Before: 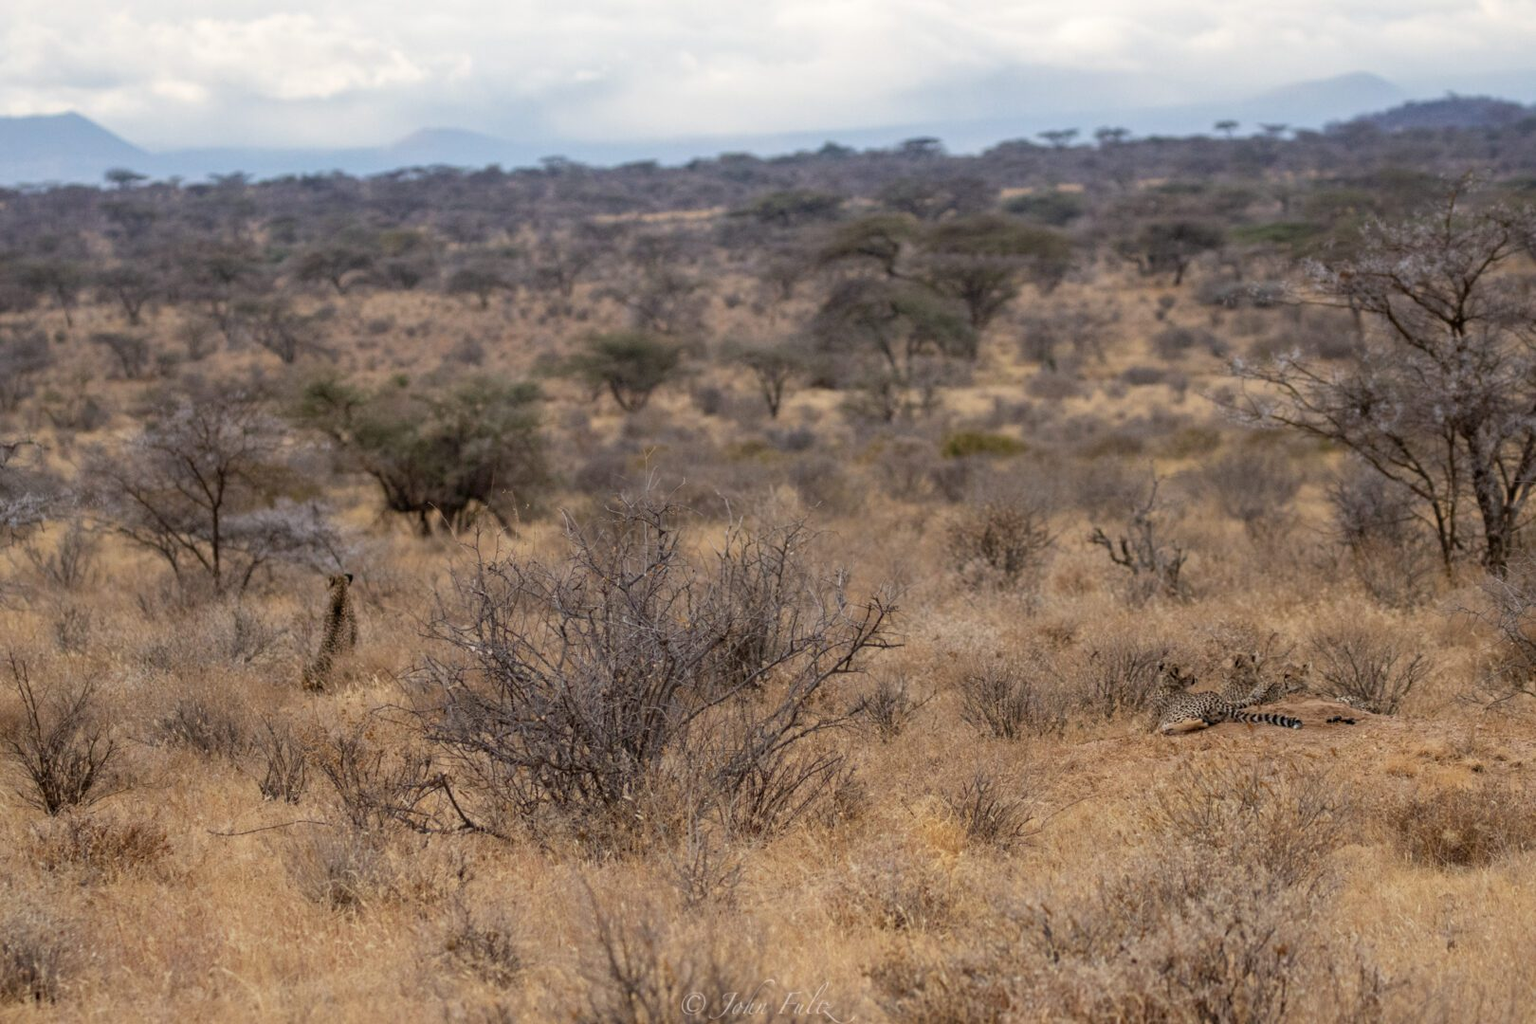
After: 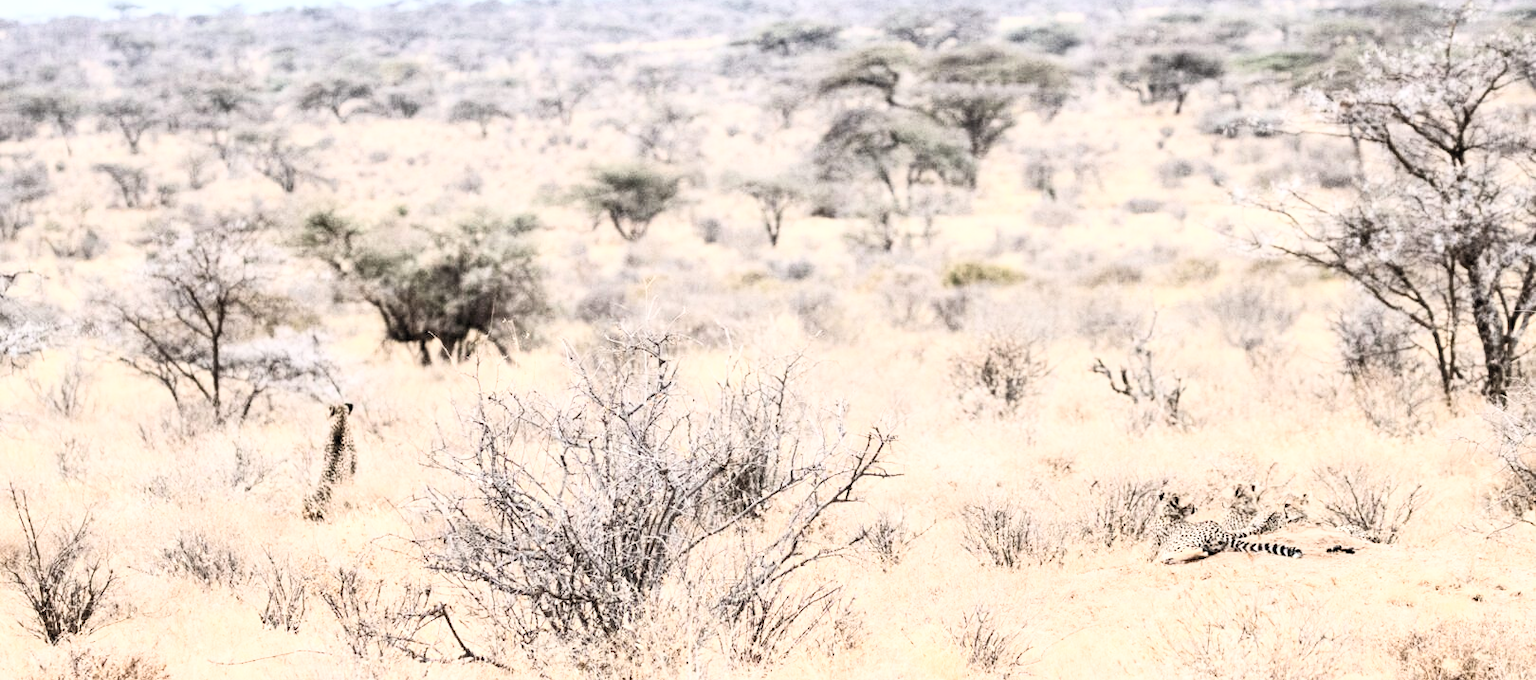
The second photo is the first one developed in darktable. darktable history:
contrast brightness saturation: contrast 0.57, brightness 0.57, saturation -0.34
crop: top 16.727%, bottom 16.727%
exposure: black level correction 0, exposure 1.45 EV, compensate exposure bias true, compensate highlight preservation false
filmic rgb: black relative exposure -7.65 EV, white relative exposure 4.56 EV, hardness 3.61, contrast 1.05
local contrast: highlights 100%, shadows 100%, detail 131%, midtone range 0.2
